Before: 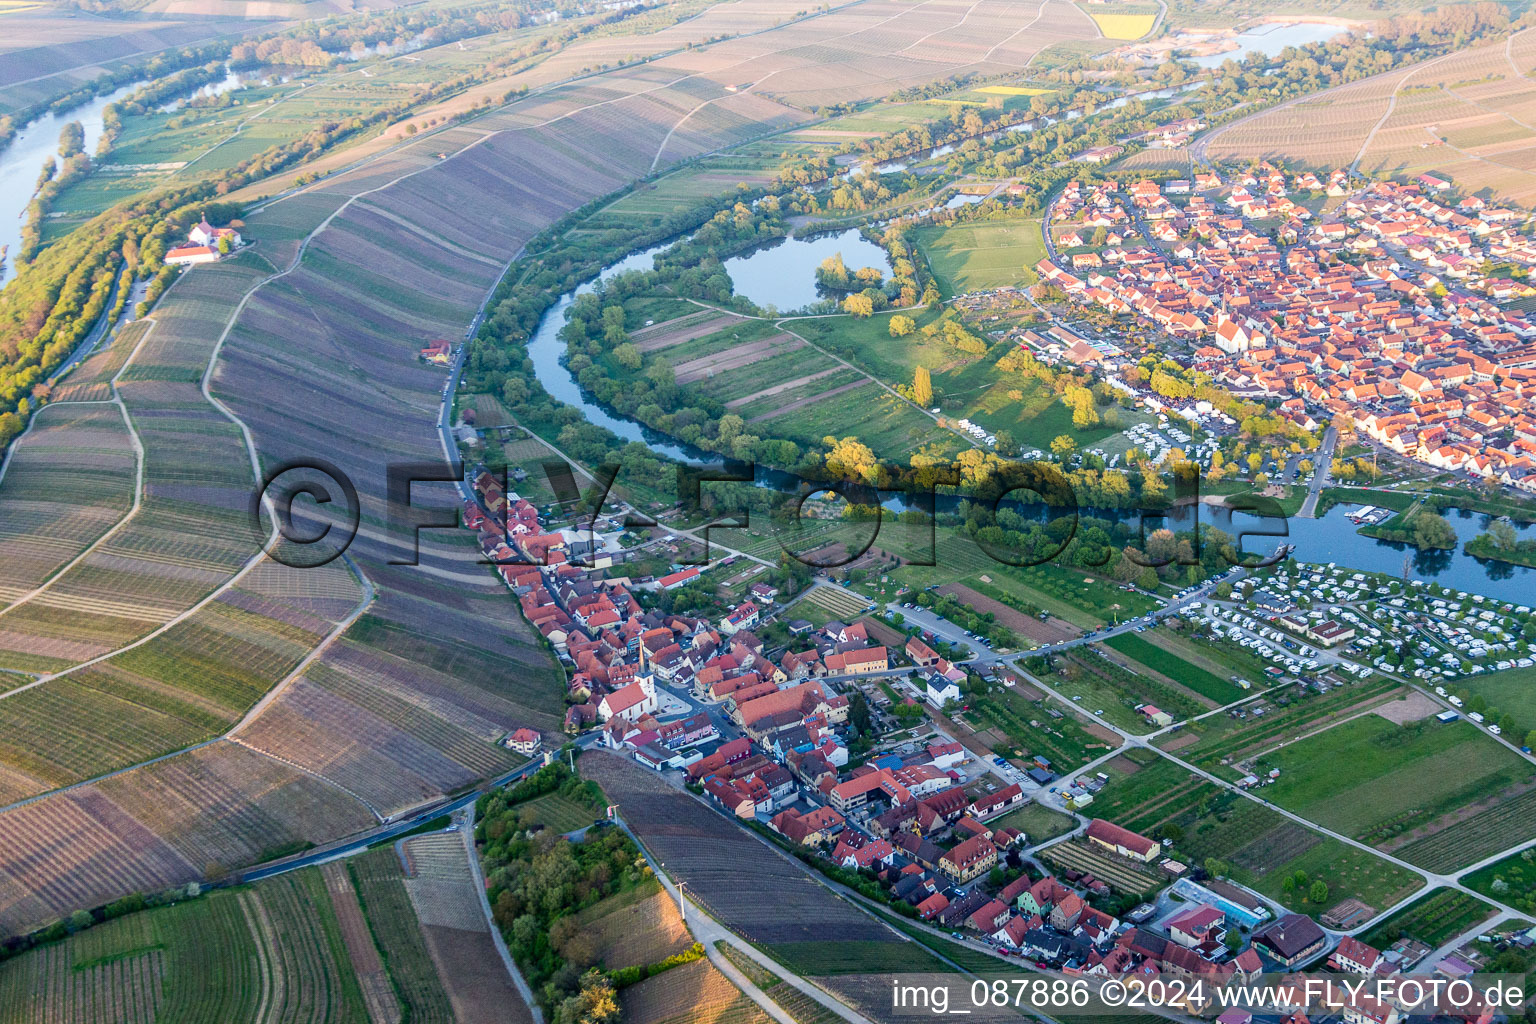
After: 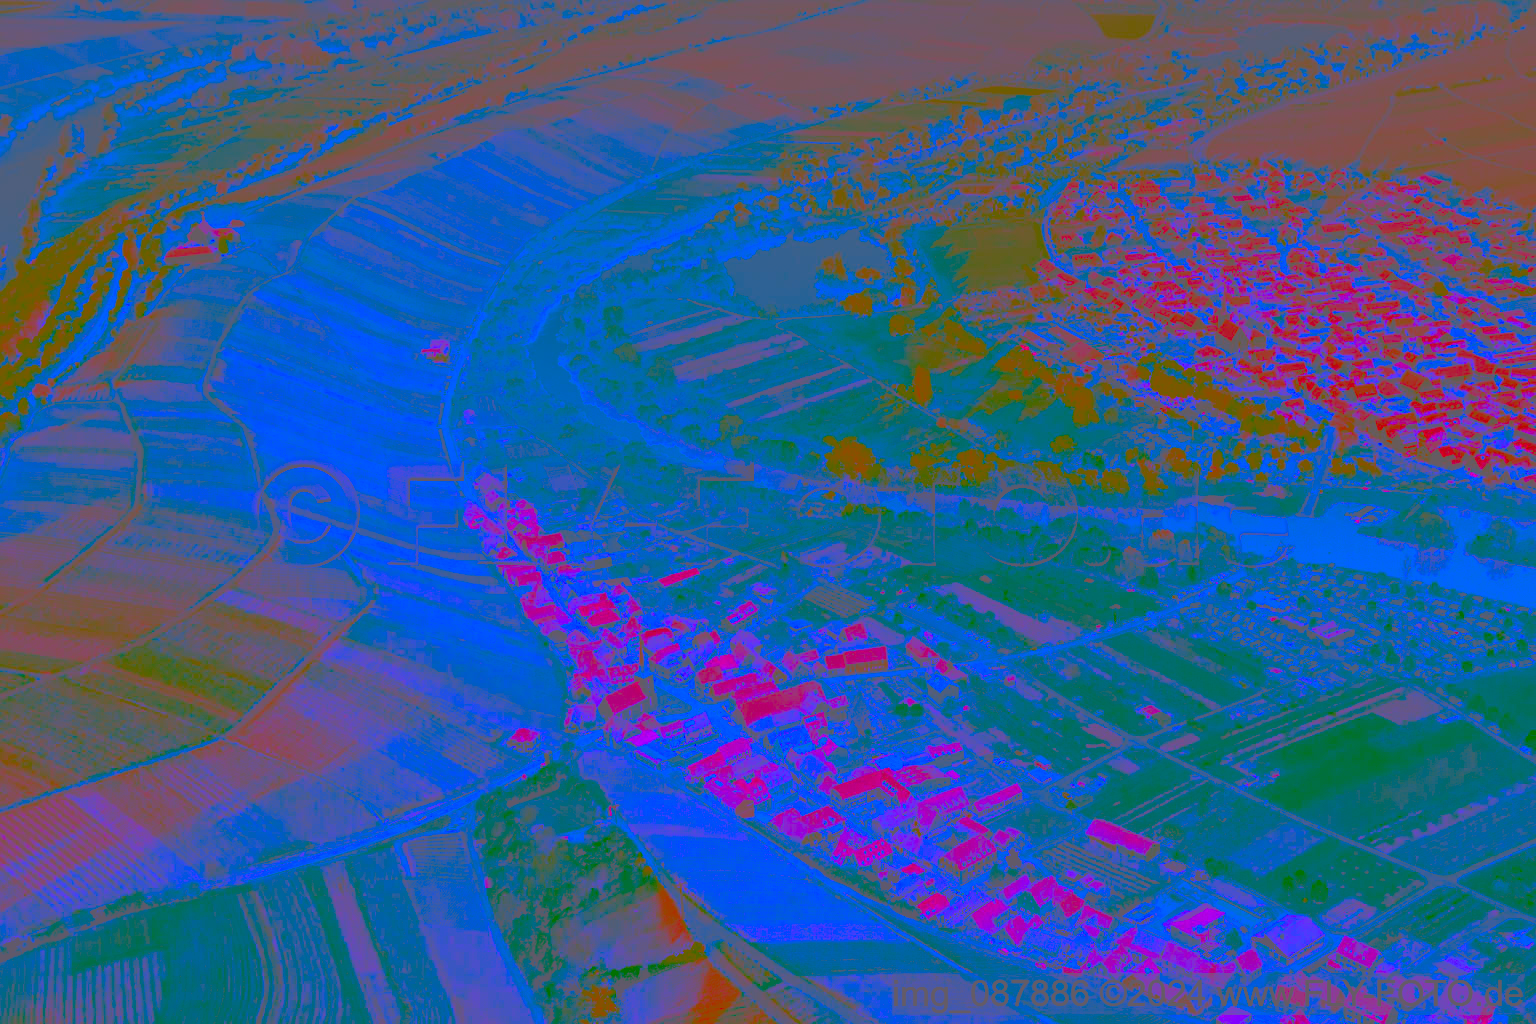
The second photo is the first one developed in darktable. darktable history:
local contrast: on, module defaults
tone equalizer: -8 EV 0.25 EV, -7 EV 0.417 EV, -6 EV 0.417 EV, -5 EV 0.25 EV, -3 EV -0.25 EV, -2 EV -0.417 EV, -1 EV -0.417 EV, +0 EV -0.25 EV, edges refinement/feathering 500, mask exposure compensation -1.57 EV, preserve details guided filter
color balance rgb: shadows lift › luminance -28.76%, shadows lift › chroma 15%, shadows lift › hue 270°, power › chroma 1%, power › hue 255°, highlights gain › luminance 7.14%, highlights gain › chroma 2%, highlights gain › hue 90°, global offset › luminance -0.29%, global offset › hue 260°, perceptual saturation grading › global saturation 20%, perceptual saturation grading › highlights -13.92%, perceptual saturation grading › shadows 50%
color correction: highlights a* 15.46, highlights b* -20.56
filmic rgb: hardness 4.17
contrast brightness saturation: contrast -0.99, brightness -0.17, saturation 0.75
